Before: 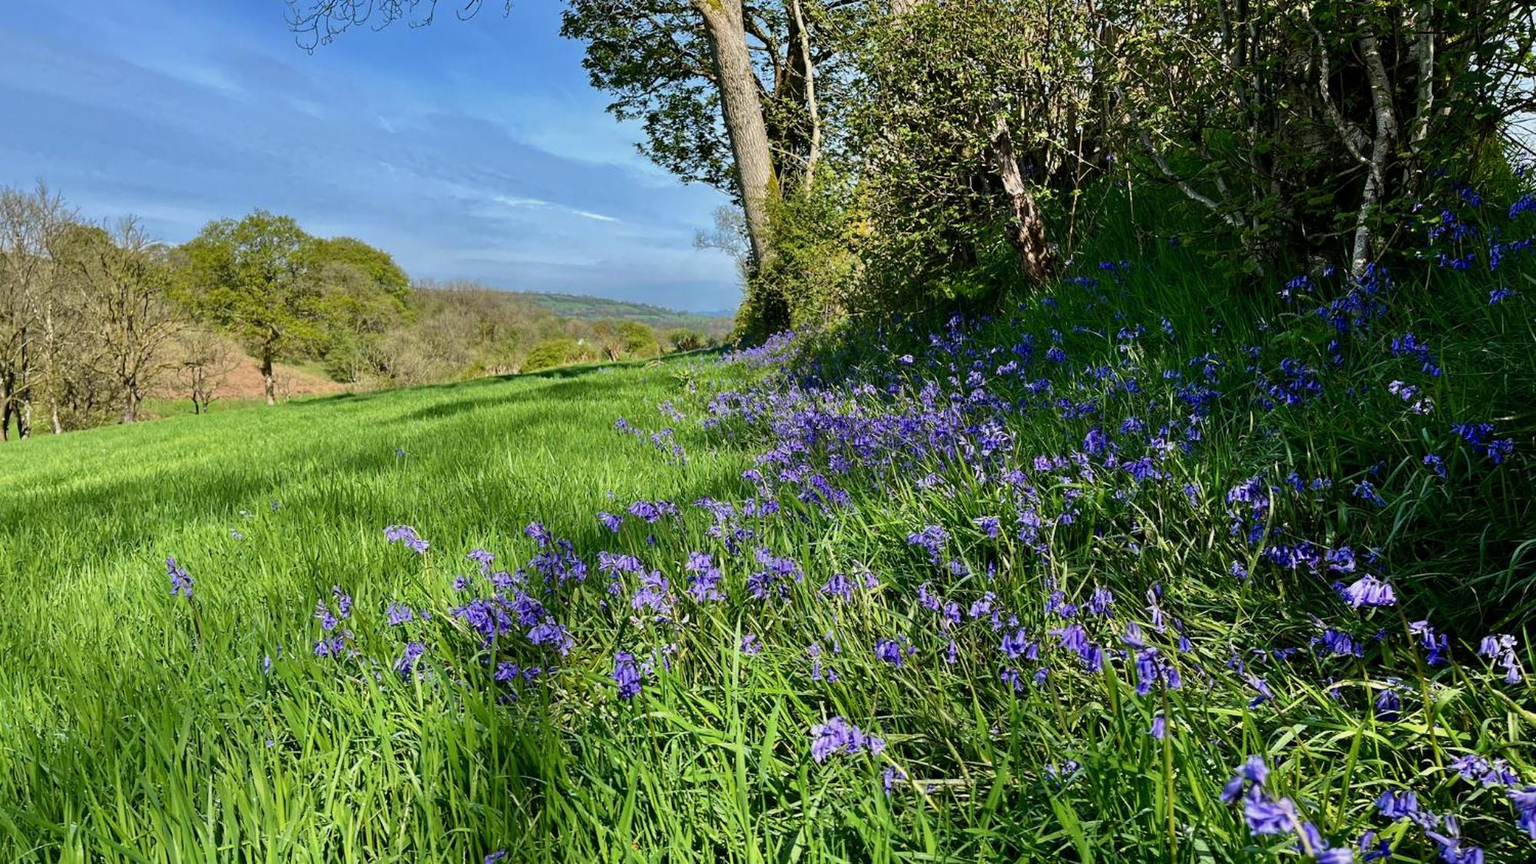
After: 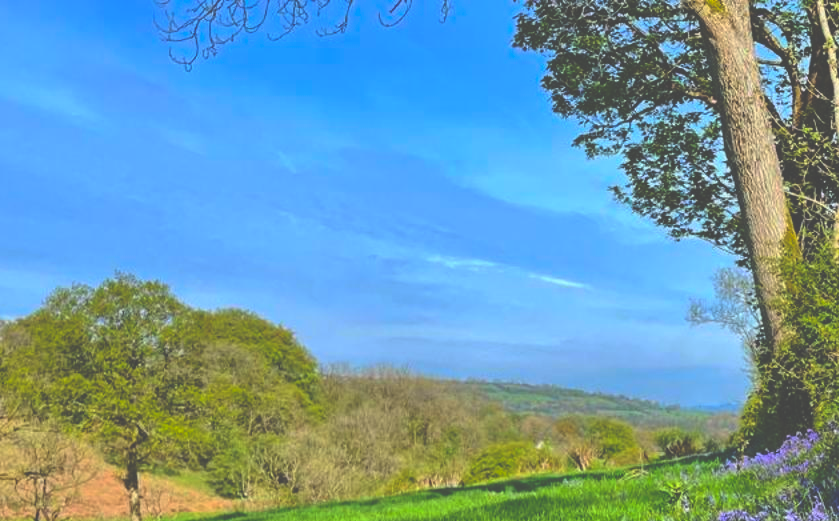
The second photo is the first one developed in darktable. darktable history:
rgb curve: curves: ch0 [(0, 0.186) (0.314, 0.284) (0.775, 0.708) (1, 1)], compensate middle gray true, preserve colors none
contrast brightness saturation: contrast 0.07, brightness 0.18, saturation 0.4
crop and rotate: left 10.817%, top 0.062%, right 47.194%, bottom 53.626%
